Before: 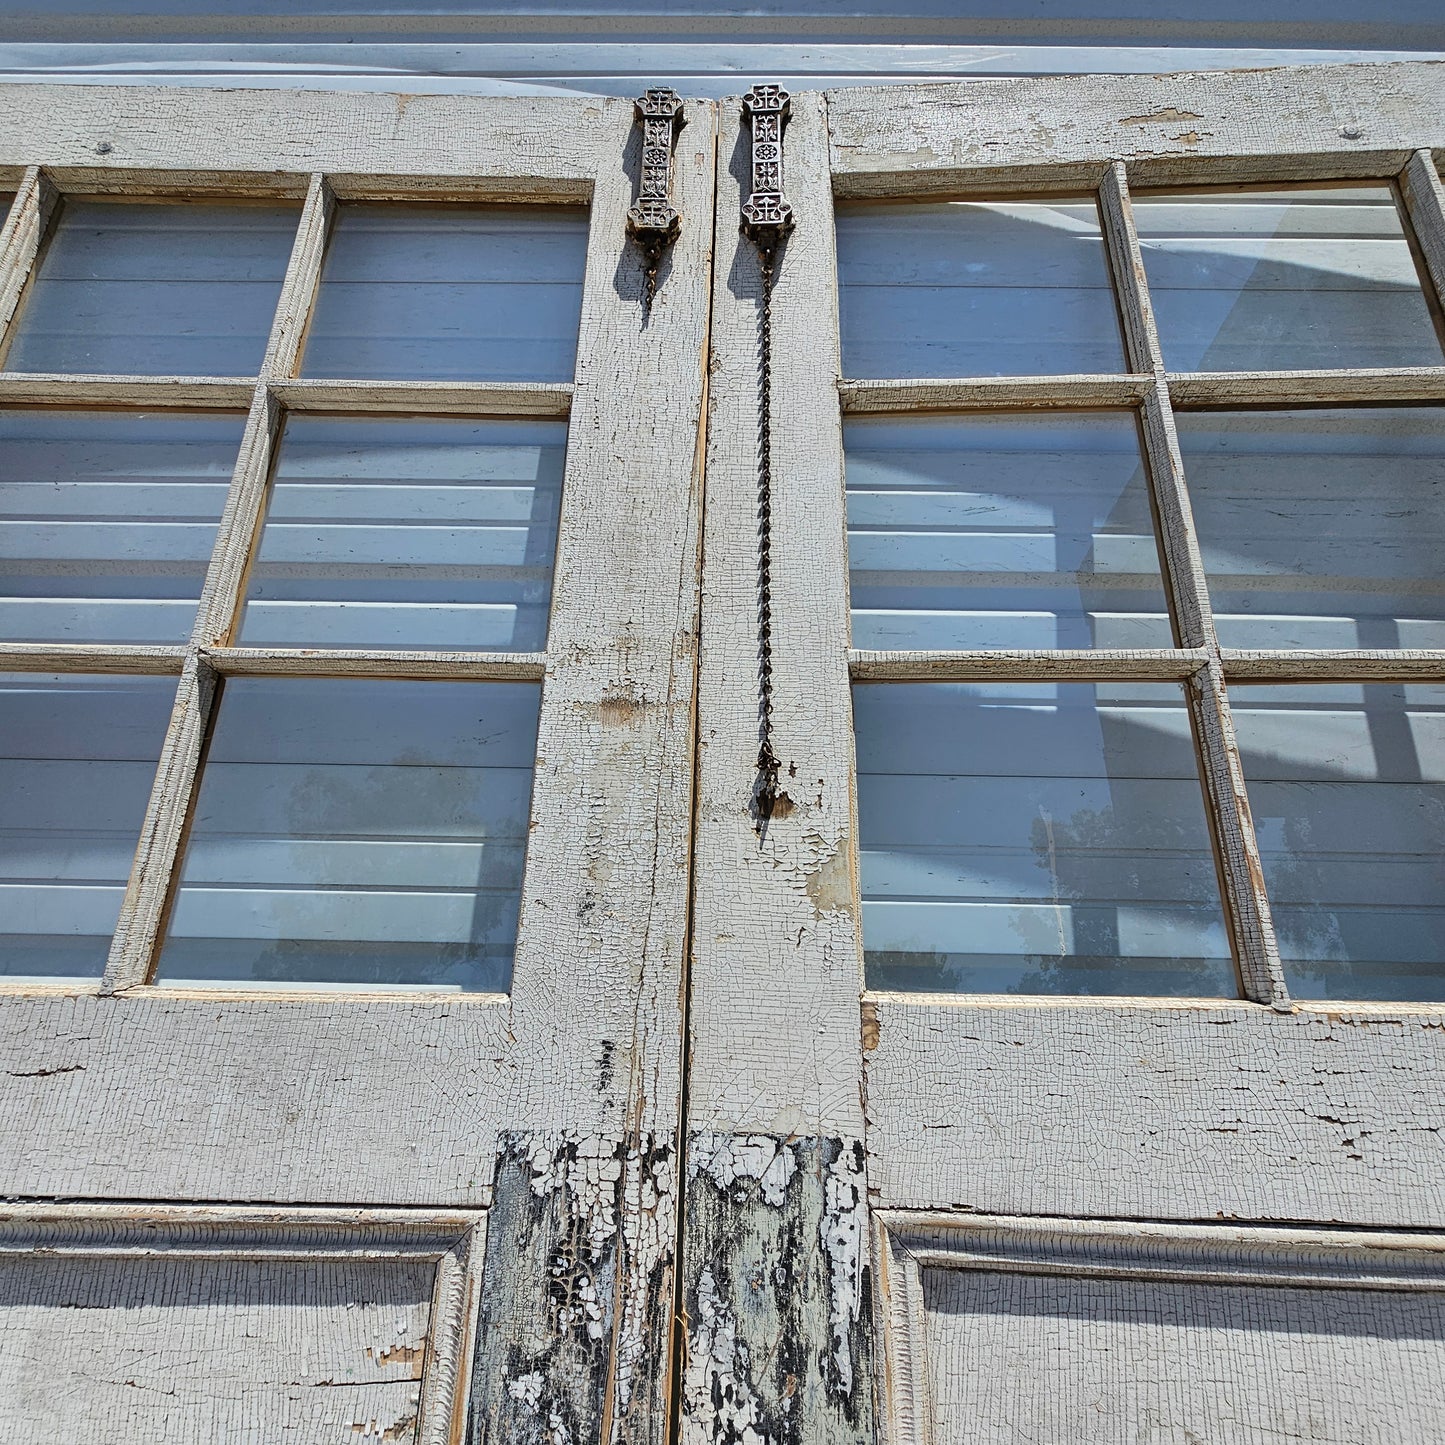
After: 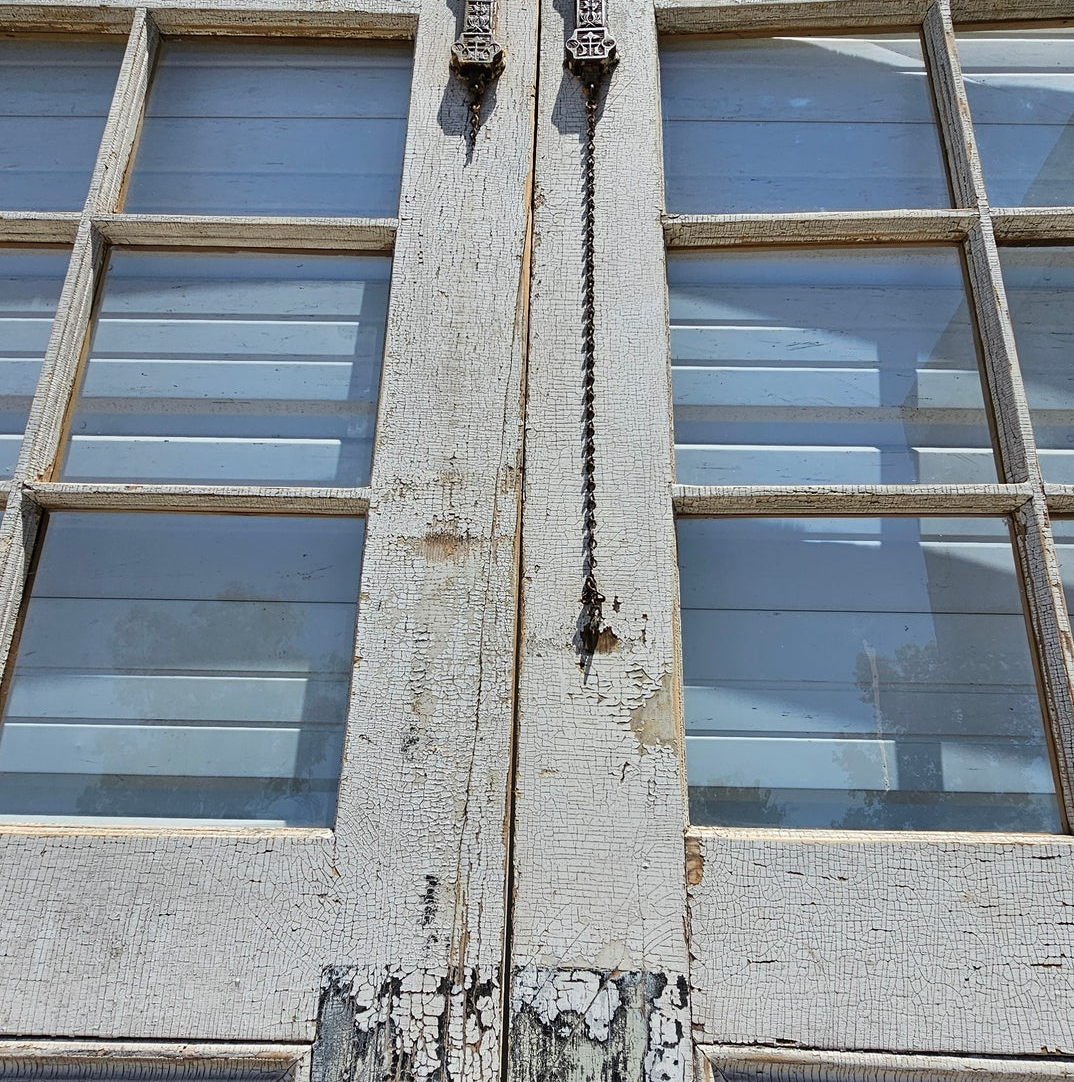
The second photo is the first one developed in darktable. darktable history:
crop and rotate: left 12.226%, top 11.437%, right 13.438%, bottom 13.66%
